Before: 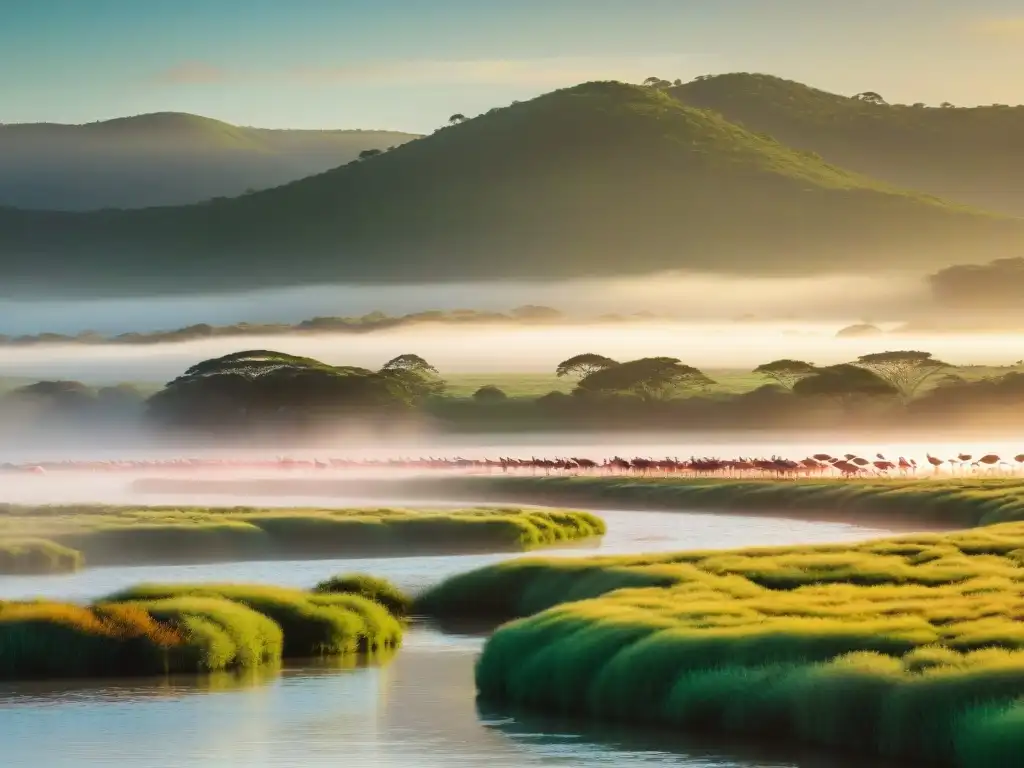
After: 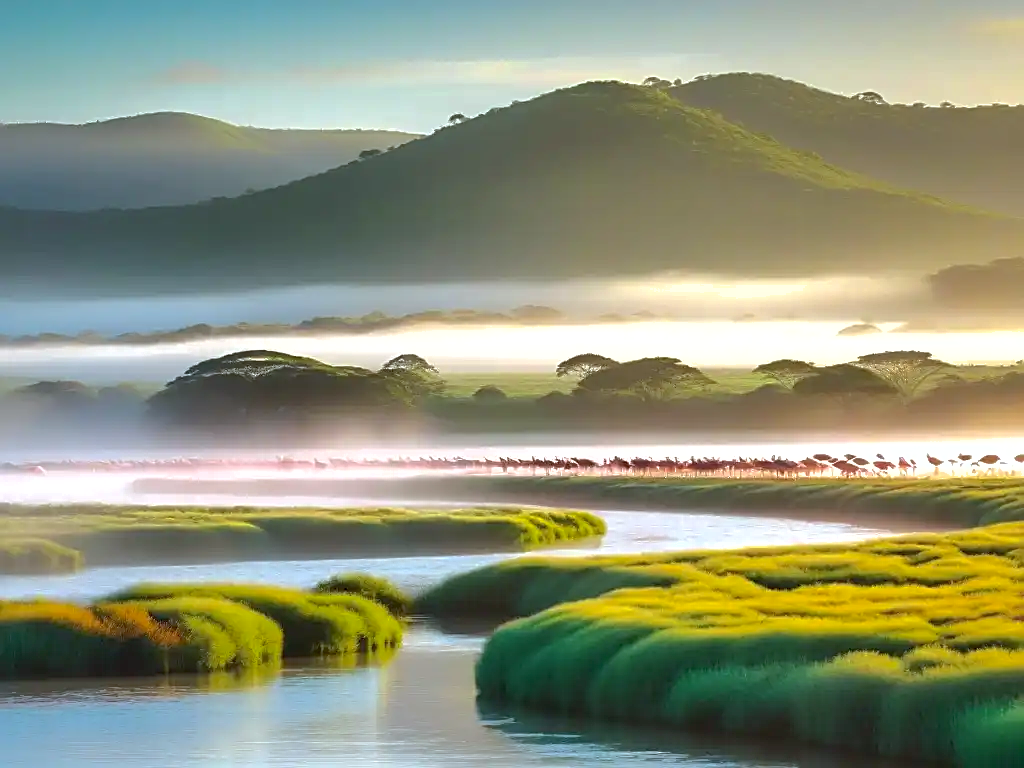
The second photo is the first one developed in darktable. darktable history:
sharpen: on, module defaults
white balance: red 0.954, blue 1.079
exposure: black level correction 0.001, exposure 0.5 EV, compensate exposure bias true, compensate highlight preservation false
shadows and highlights: highlights -60
